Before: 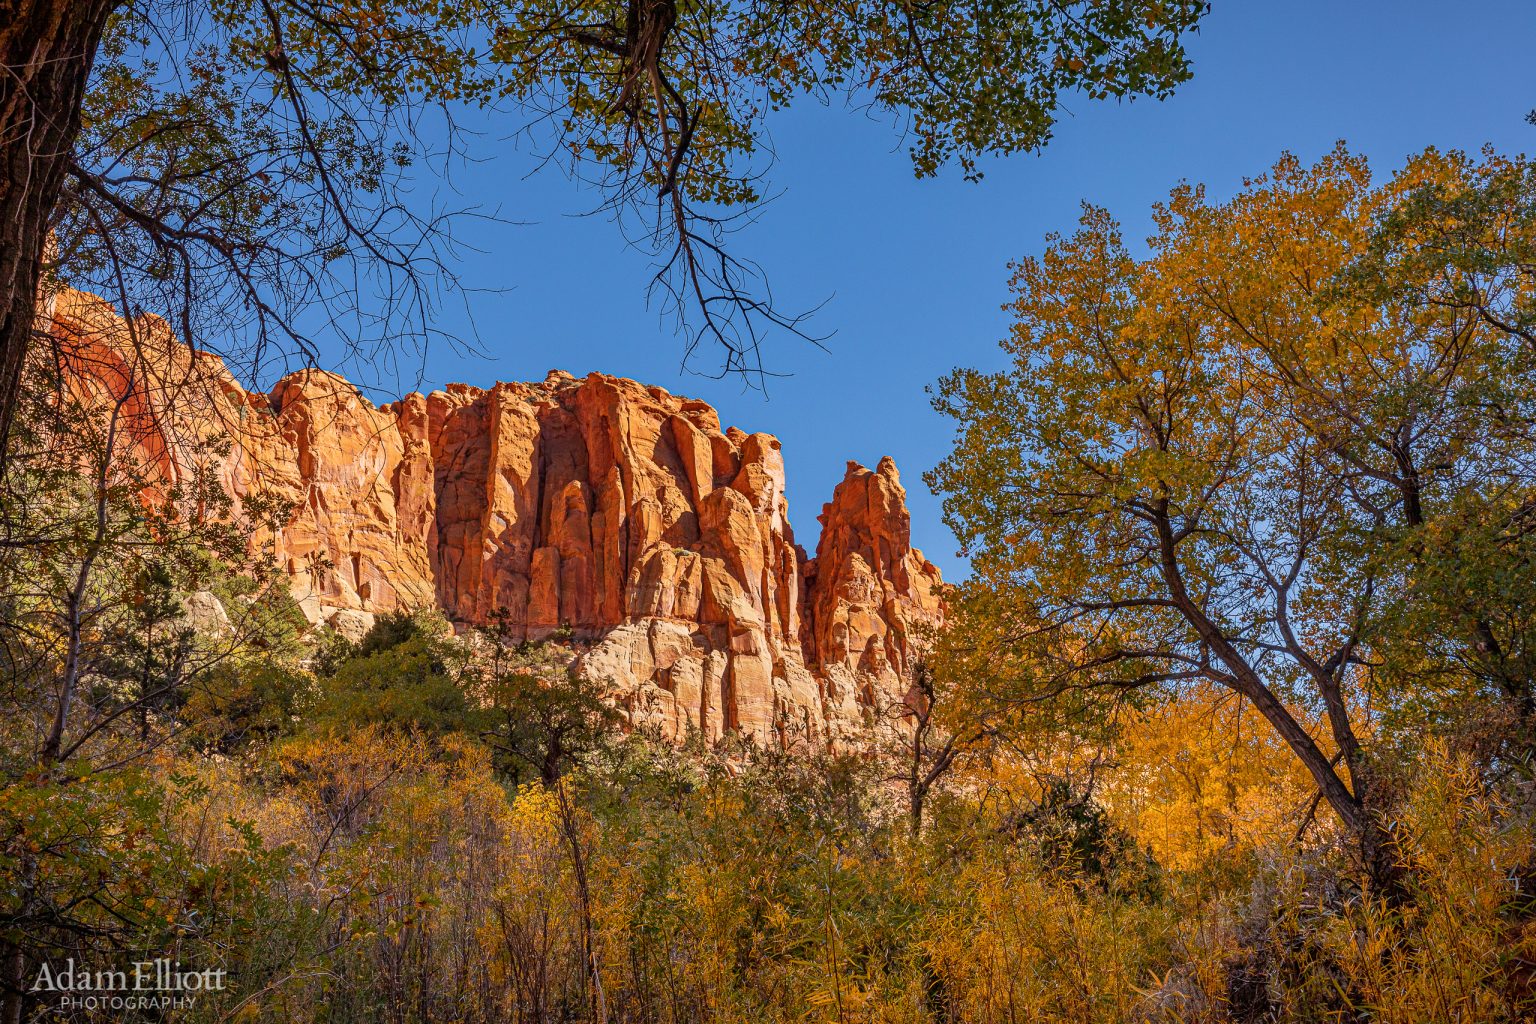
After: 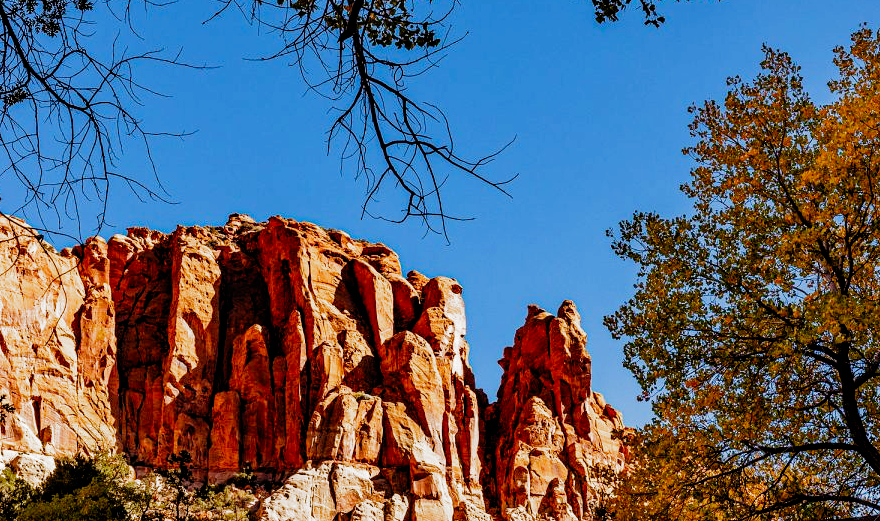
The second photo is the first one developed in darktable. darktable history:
crop: left 20.829%, top 15.326%, right 21.822%, bottom 33.768%
filmic rgb: black relative exposure -3.55 EV, white relative exposure 2.25 EV, hardness 3.4, add noise in highlights 0, preserve chrominance no, color science v3 (2019), use custom middle-gray values true, contrast in highlights soft
